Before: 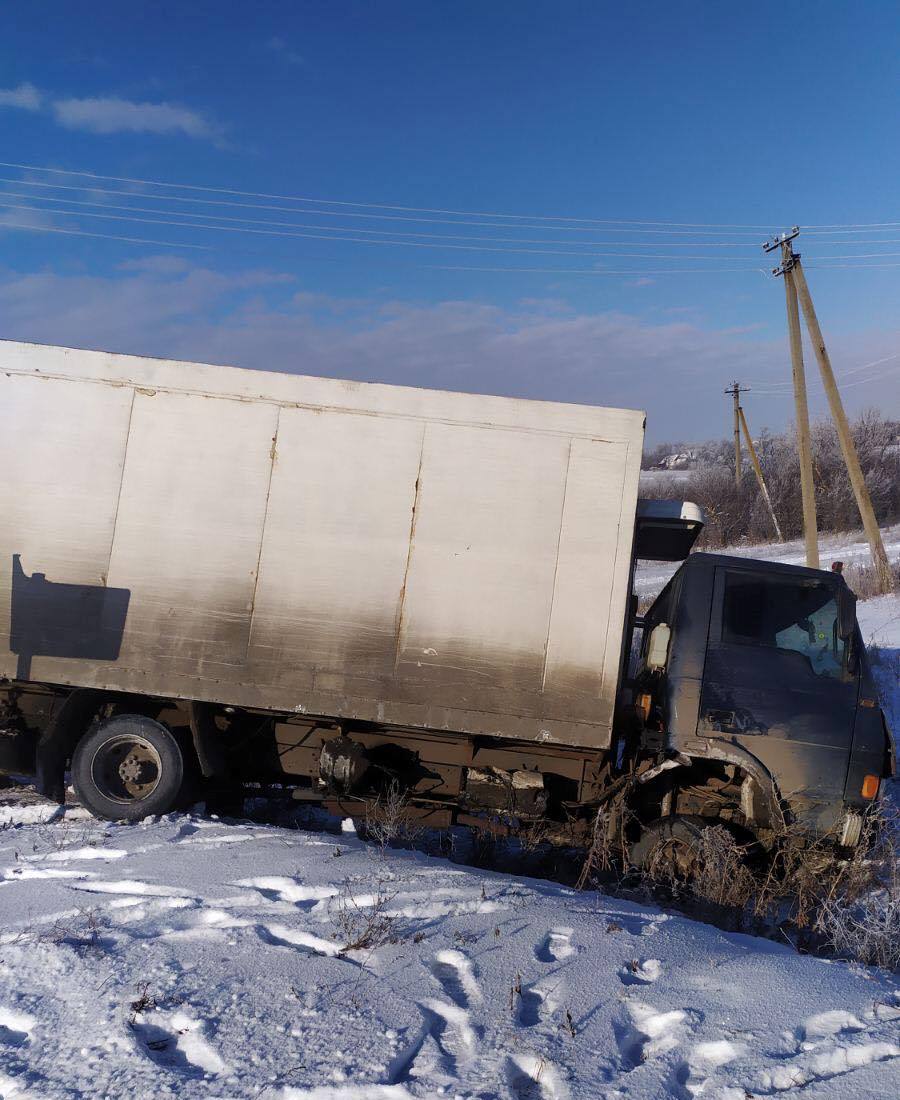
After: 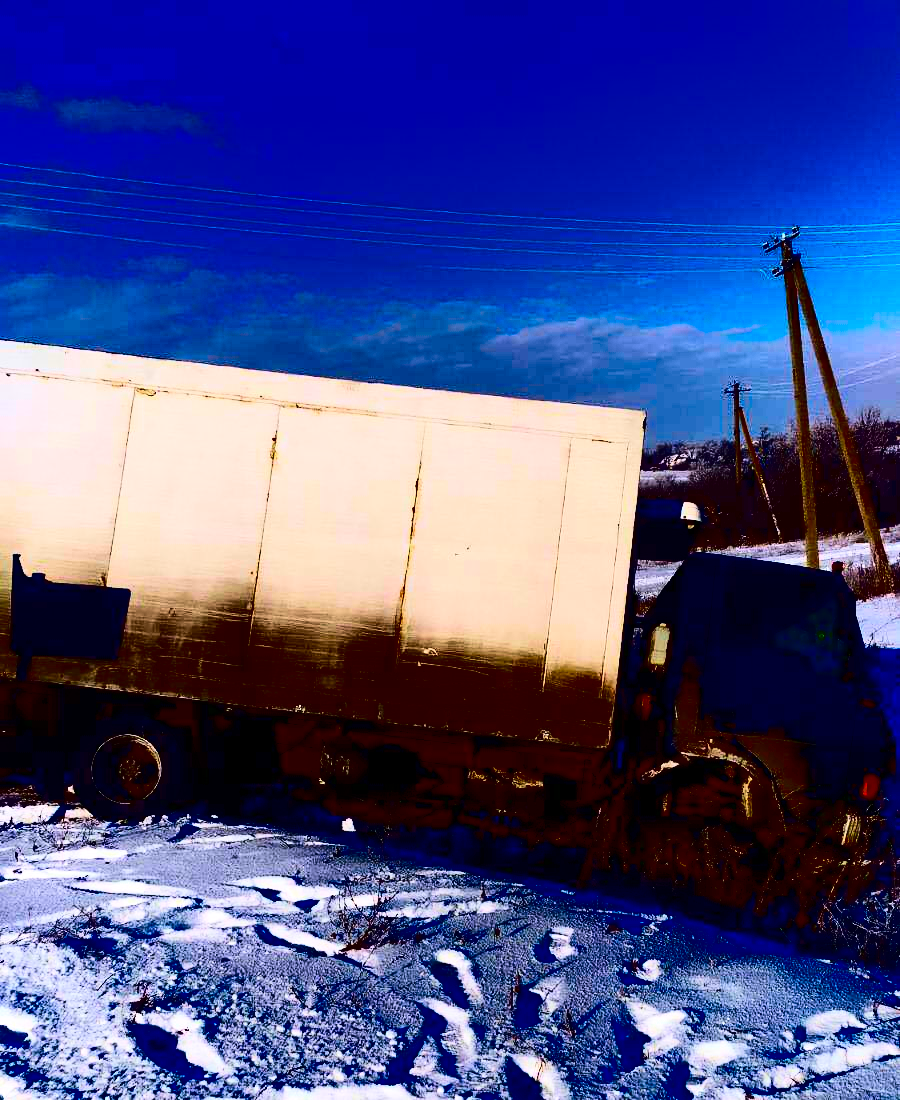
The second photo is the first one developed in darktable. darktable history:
exposure: black level correction -0.005, exposure 0.054 EV, compensate highlight preservation false
velvia: strength 17%
contrast brightness saturation: contrast 0.77, brightness -1, saturation 1
color balance rgb: linear chroma grading › global chroma 15%, perceptual saturation grading › global saturation 30%
